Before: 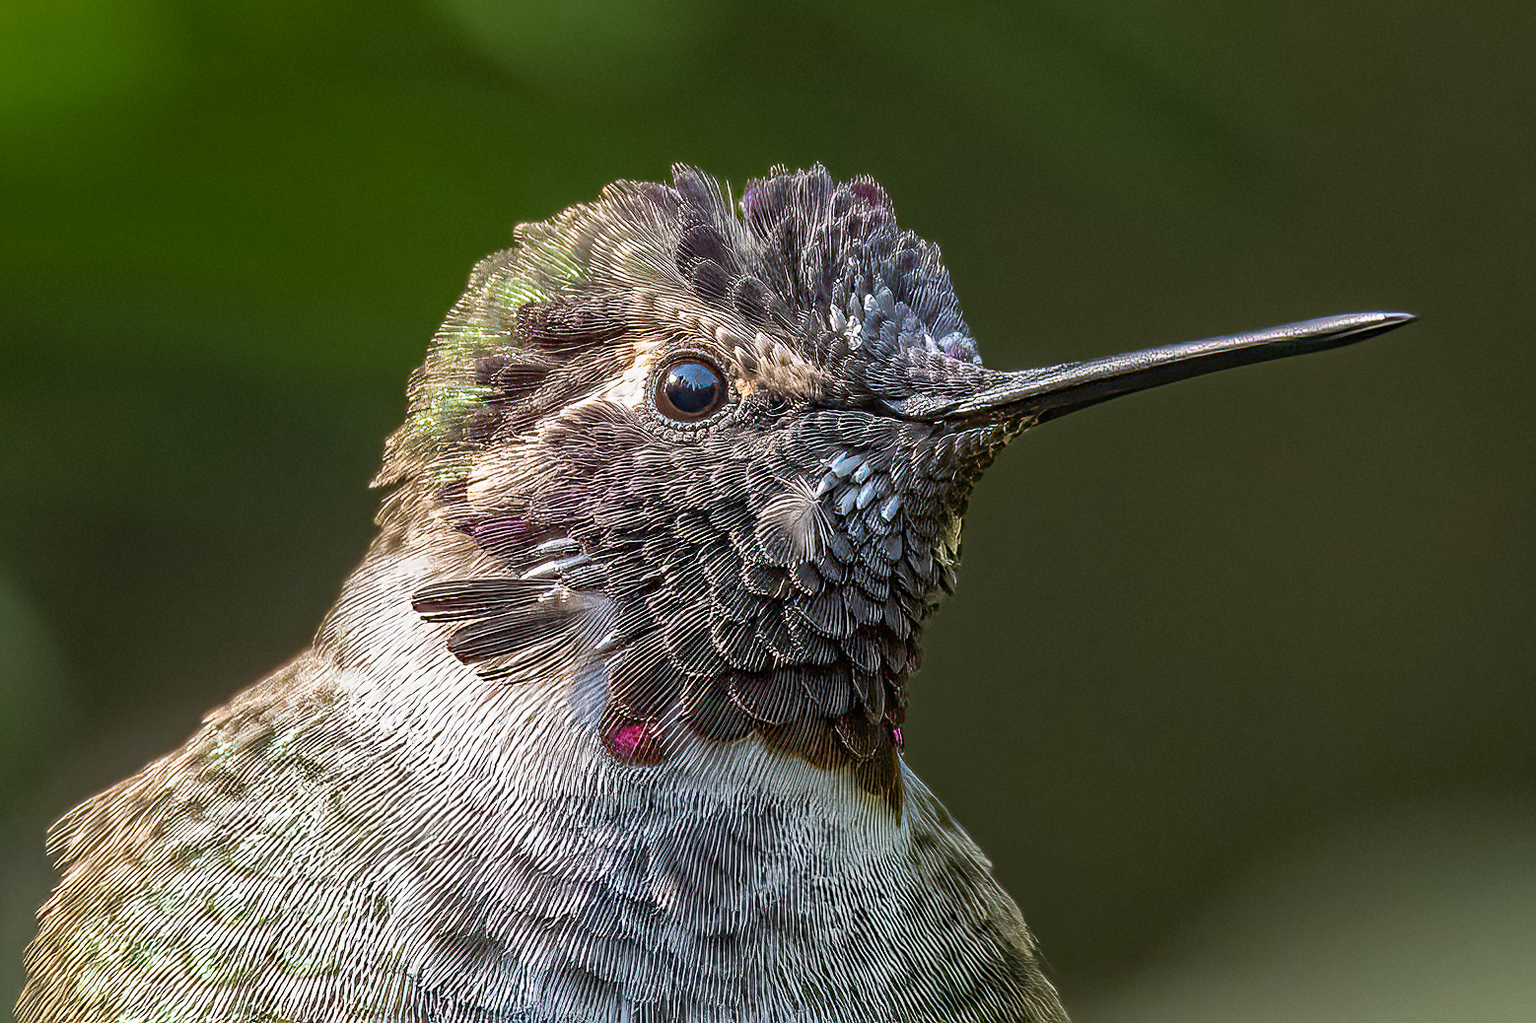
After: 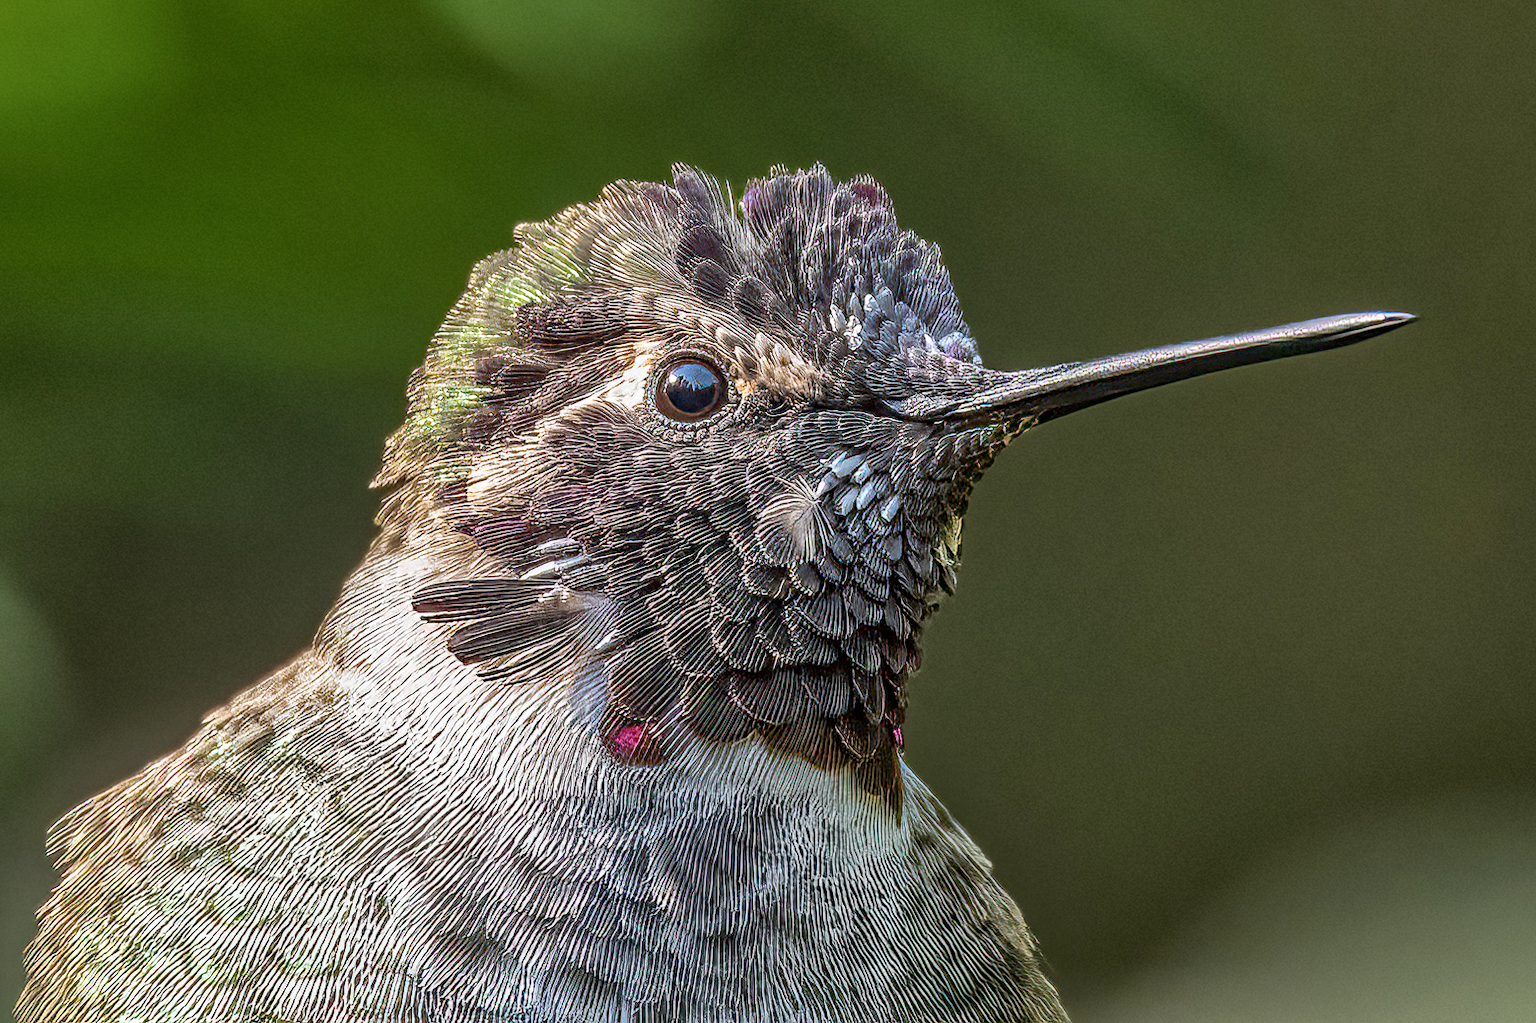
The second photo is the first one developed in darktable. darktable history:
shadows and highlights: highlights color adjustment 31.69%, soften with gaussian
local contrast: on, module defaults
exposure: compensate highlight preservation false
